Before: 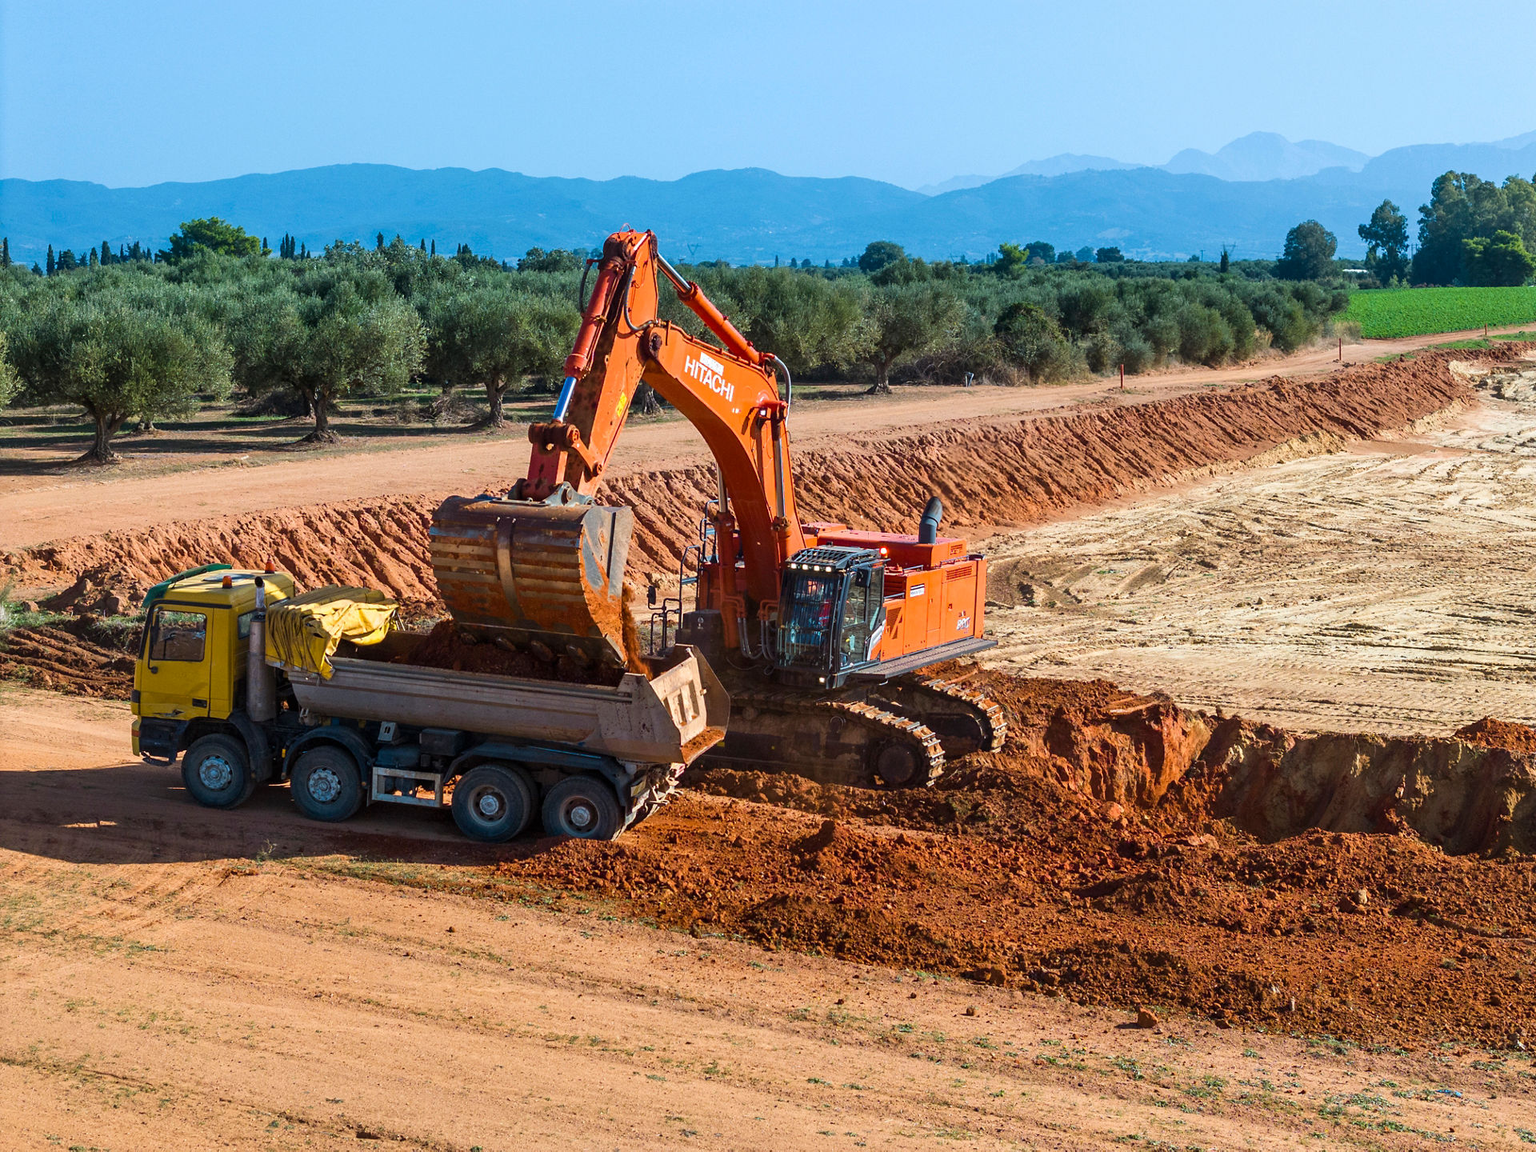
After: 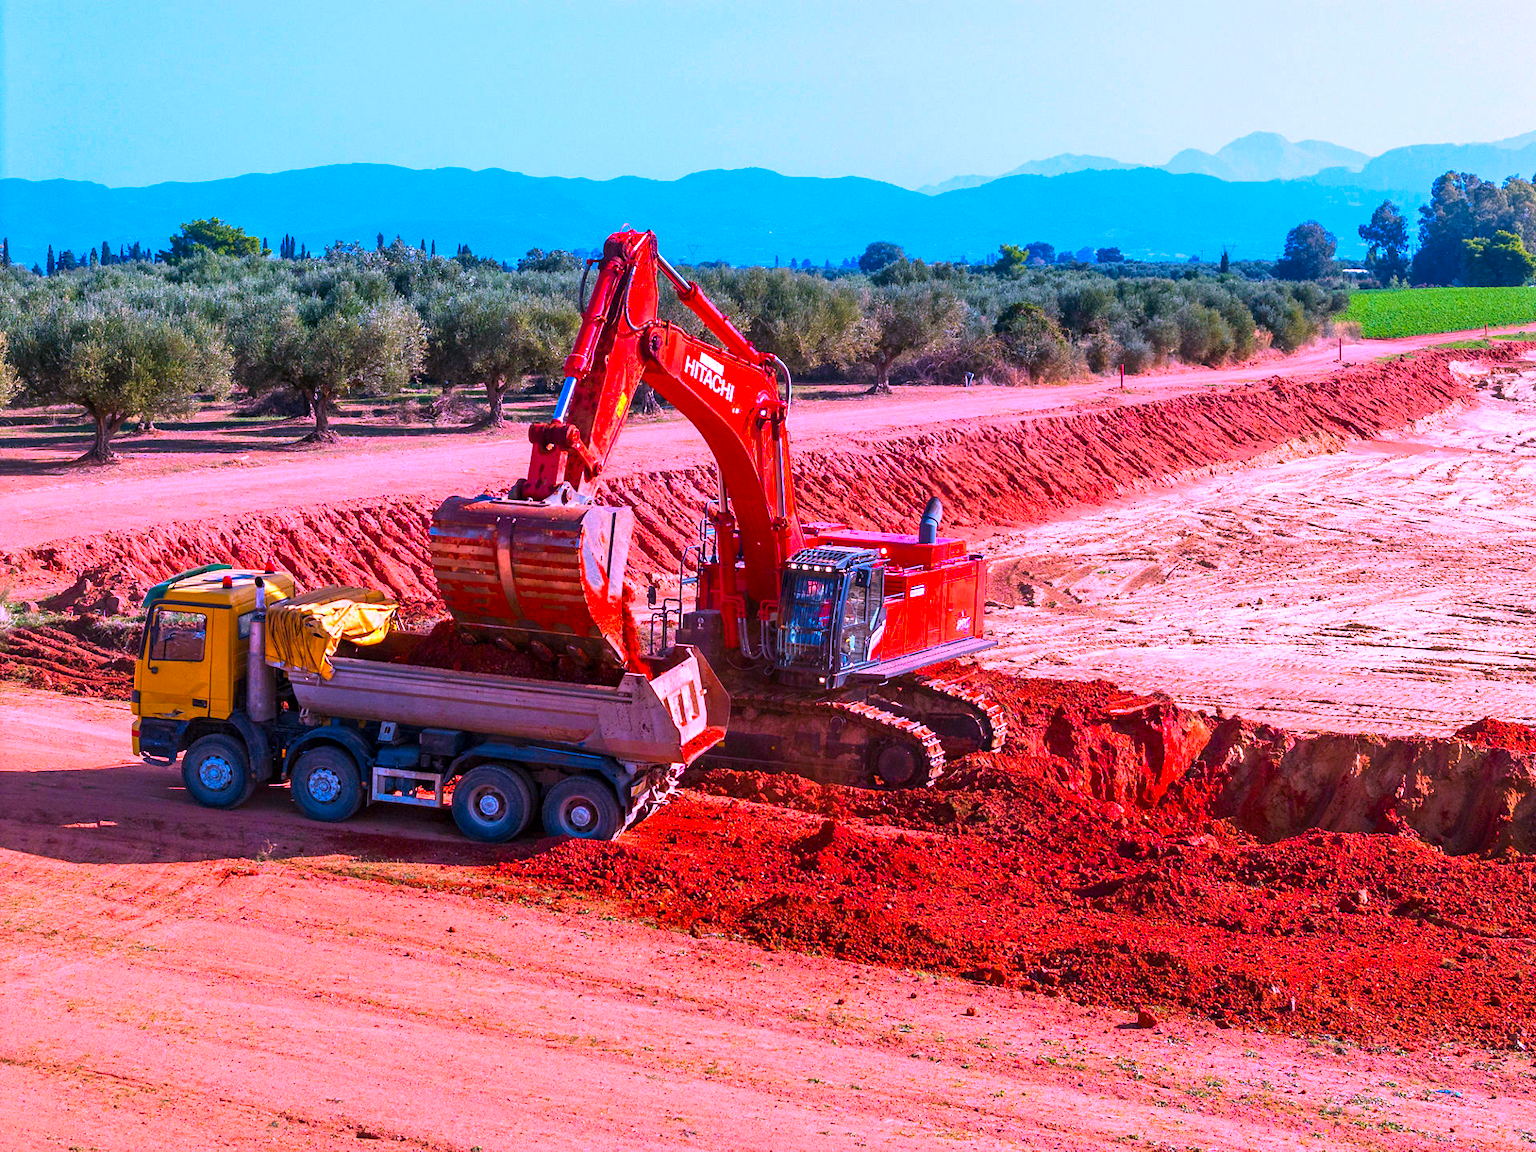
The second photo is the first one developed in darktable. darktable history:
color correction: highlights a* 19.5, highlights b* -11.53, saturation 1.69
white balance: red 1.042, blue 1.17
exposure: black level correction 0.001, exposure 0.5 EV, compensate exposure bias true, compensate highlight preservation false
